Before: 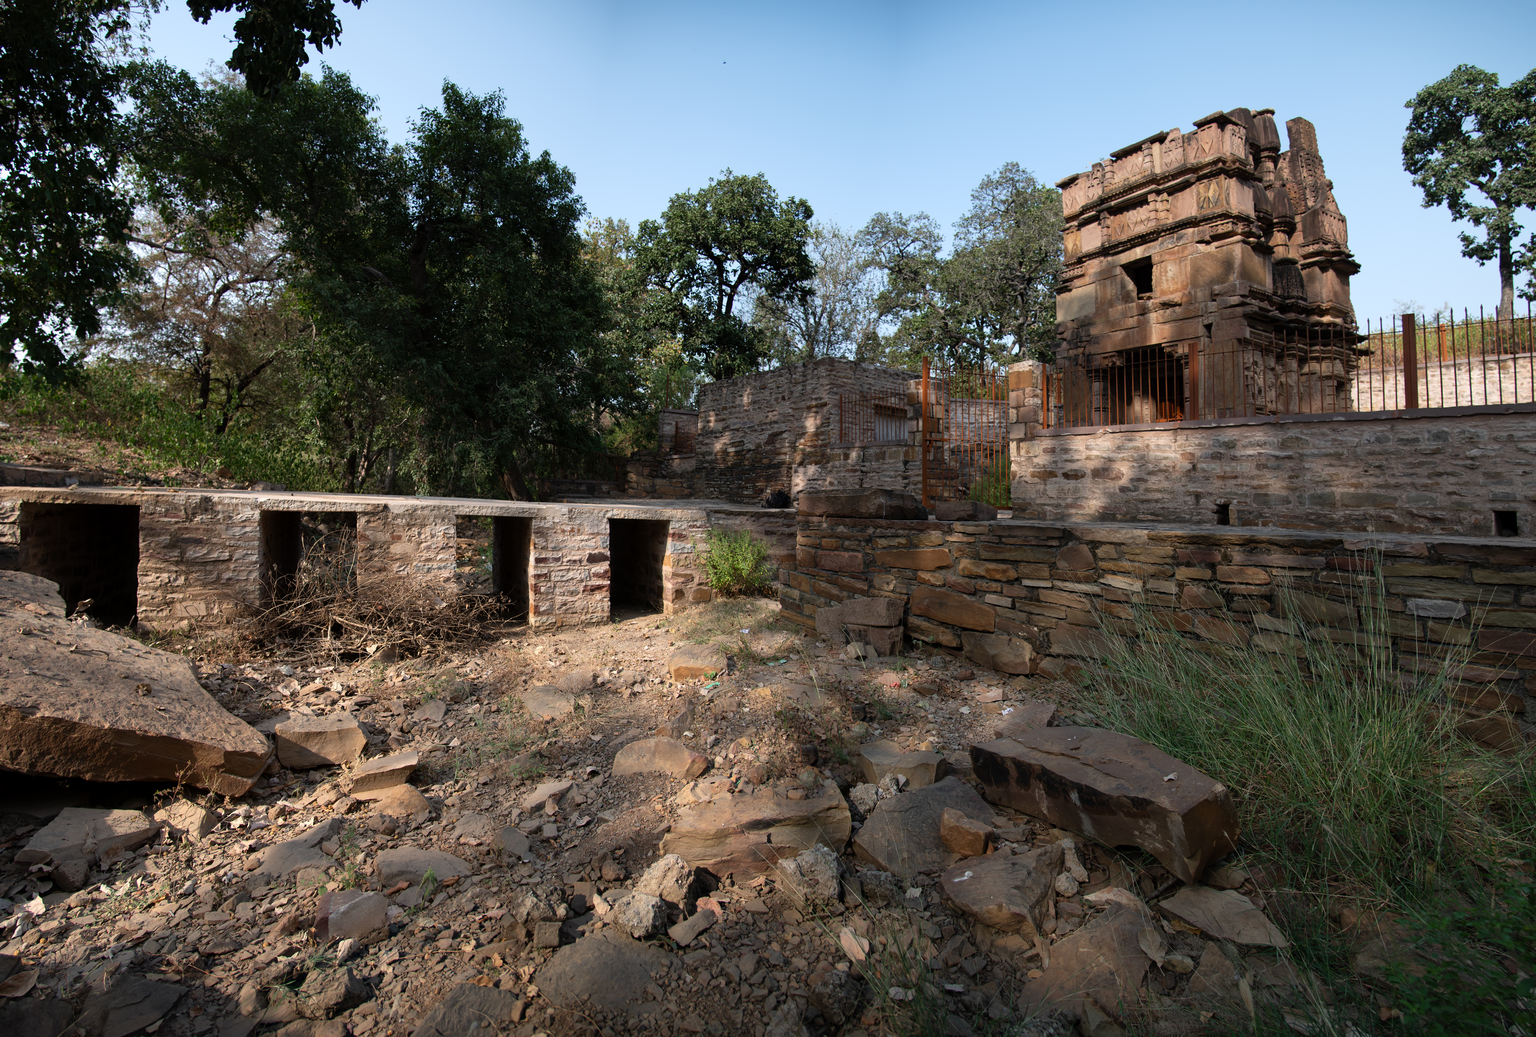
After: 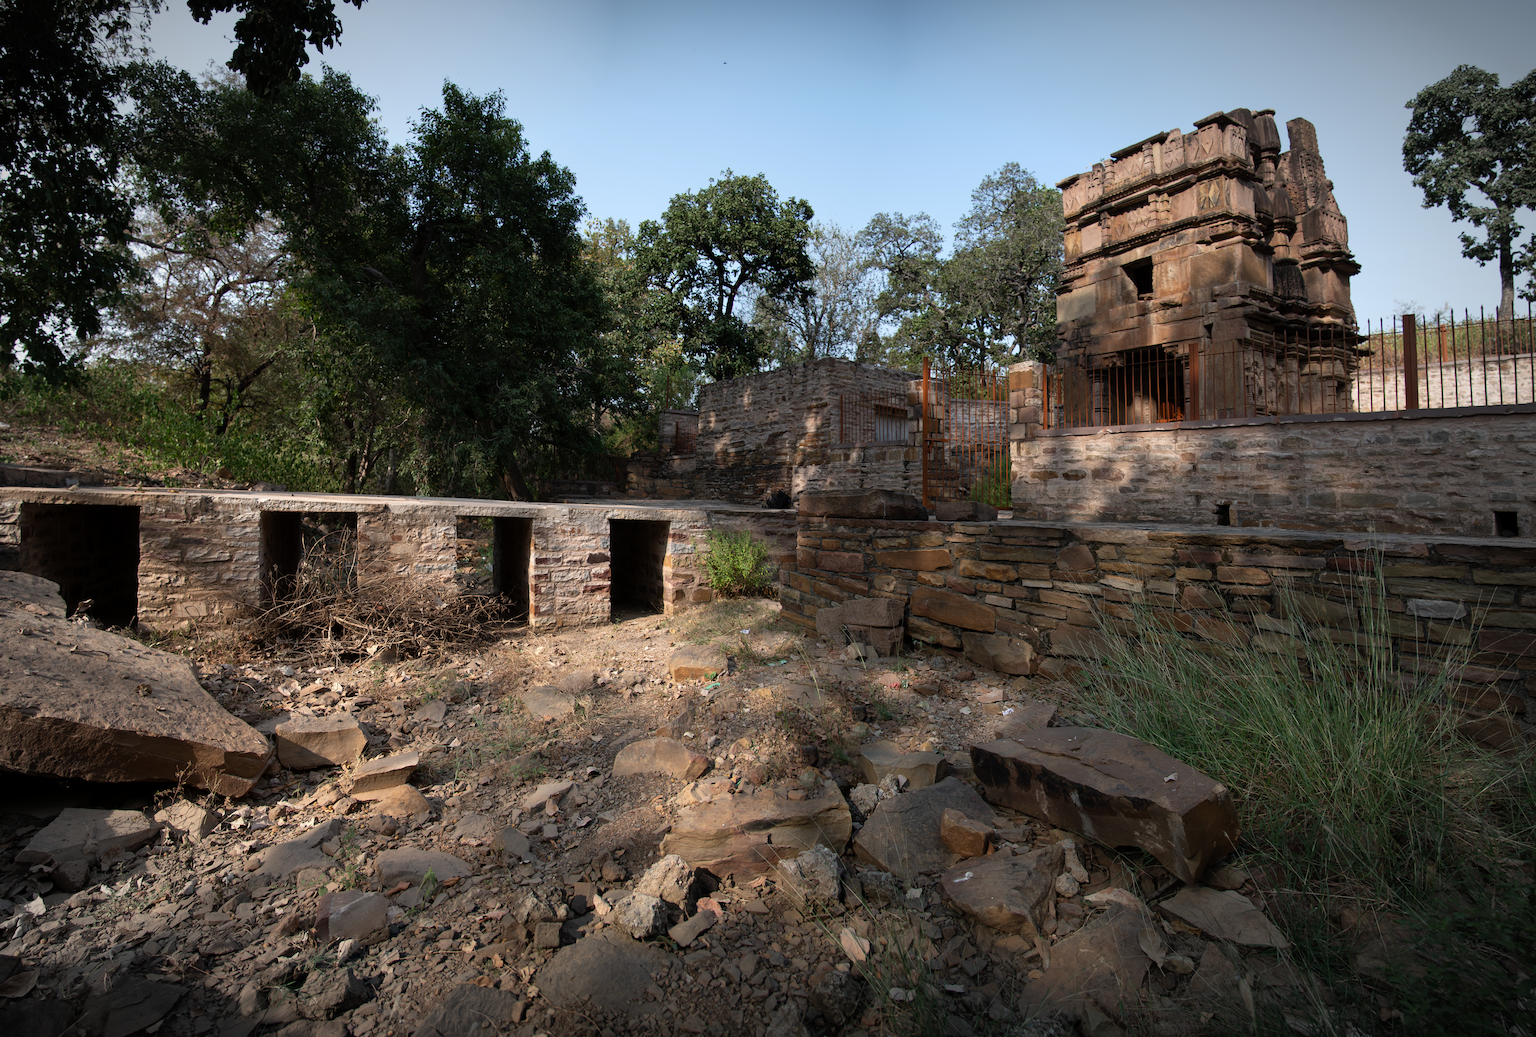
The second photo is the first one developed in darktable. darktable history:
vignetting: automatic ratio true
base curve: curves: ch0 [(0, 0) (0.303, 0.277) (1, 1)]
